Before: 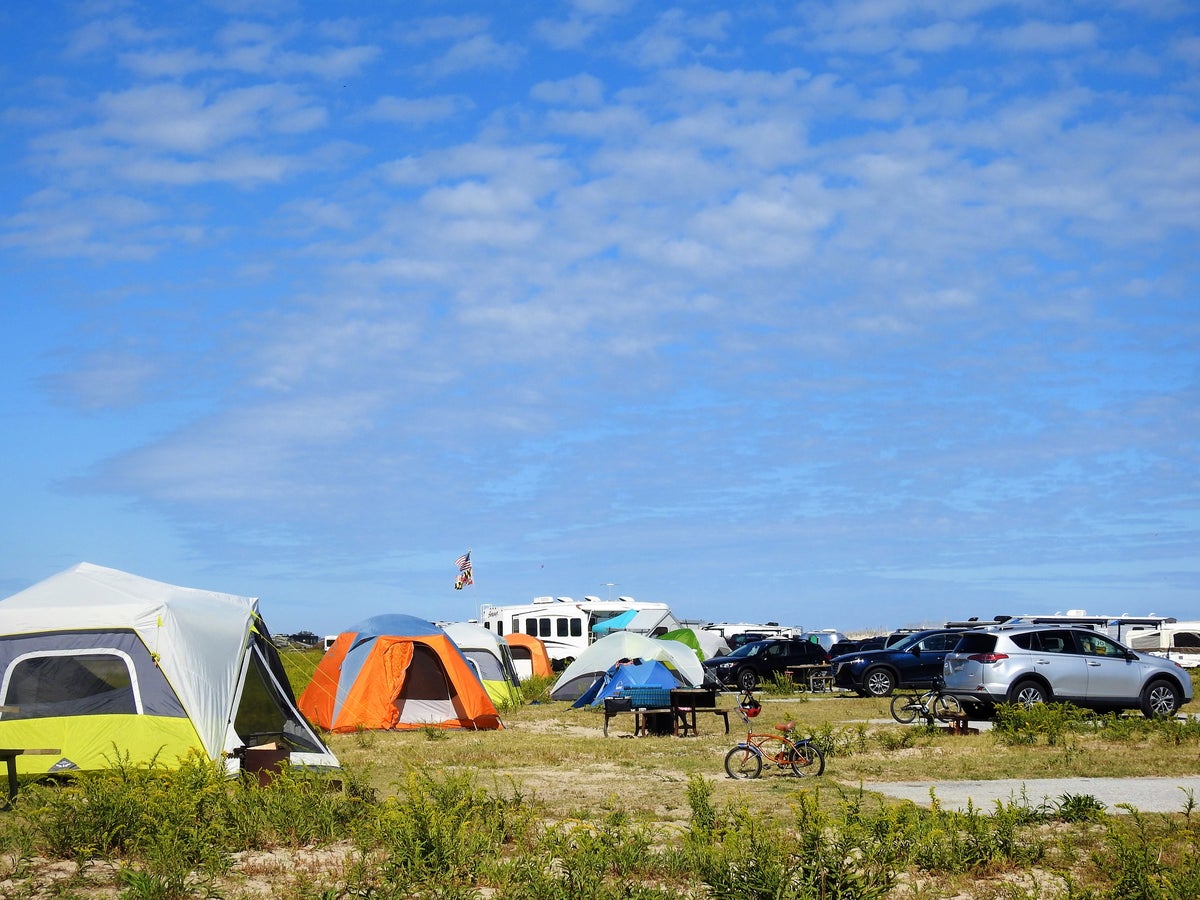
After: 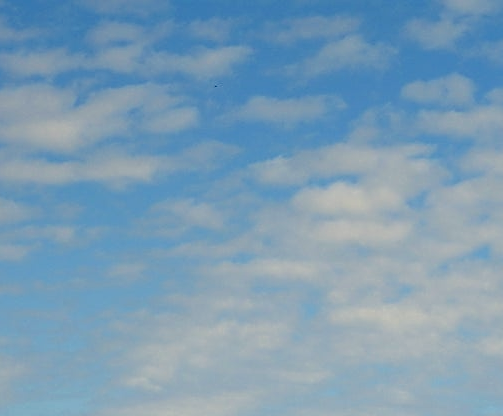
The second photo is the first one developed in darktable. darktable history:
white balance: red 1.138, green 0.996, blue 0.812
crop and rotate: left 10.817%, top 0.062%, right 47.194%, bottom 53.626%
sharpen: on, module defaults
rotate and perspective: automatic cropping original format, crop left 0, crop top 0
